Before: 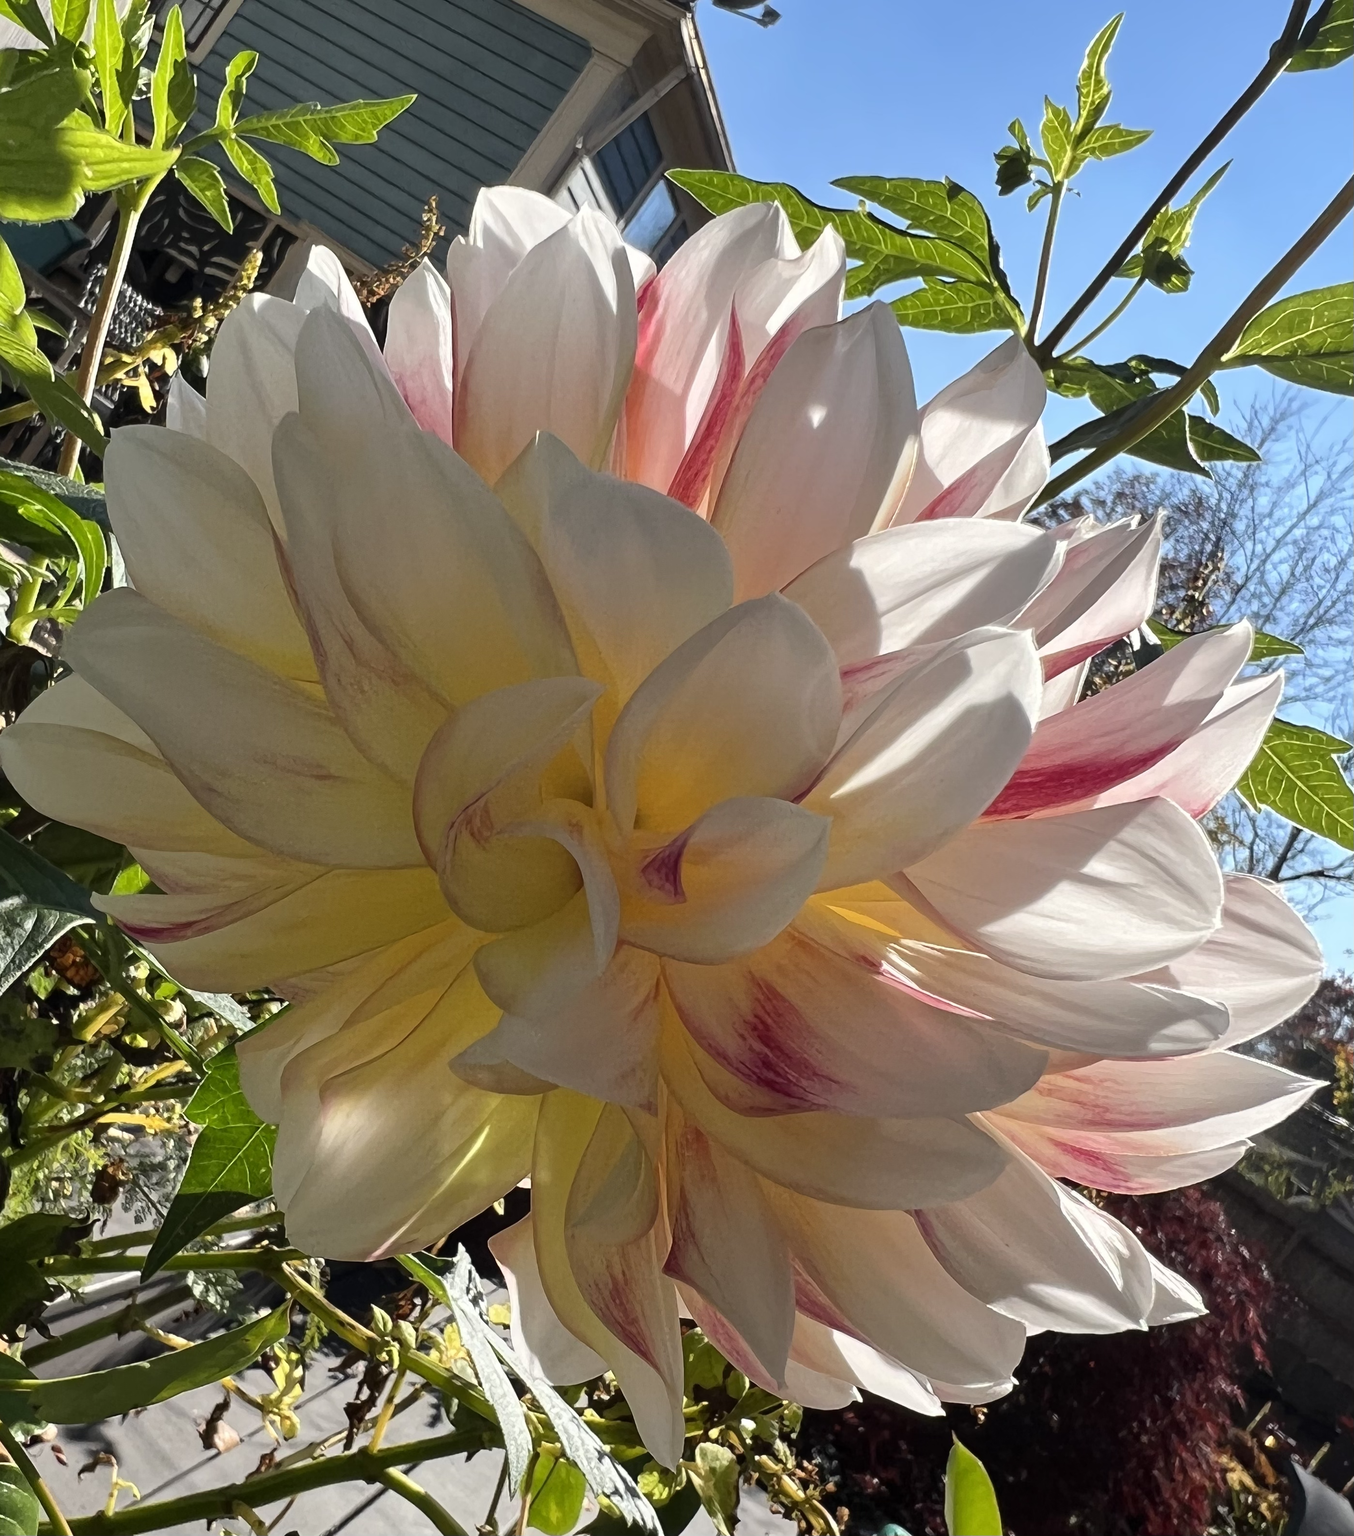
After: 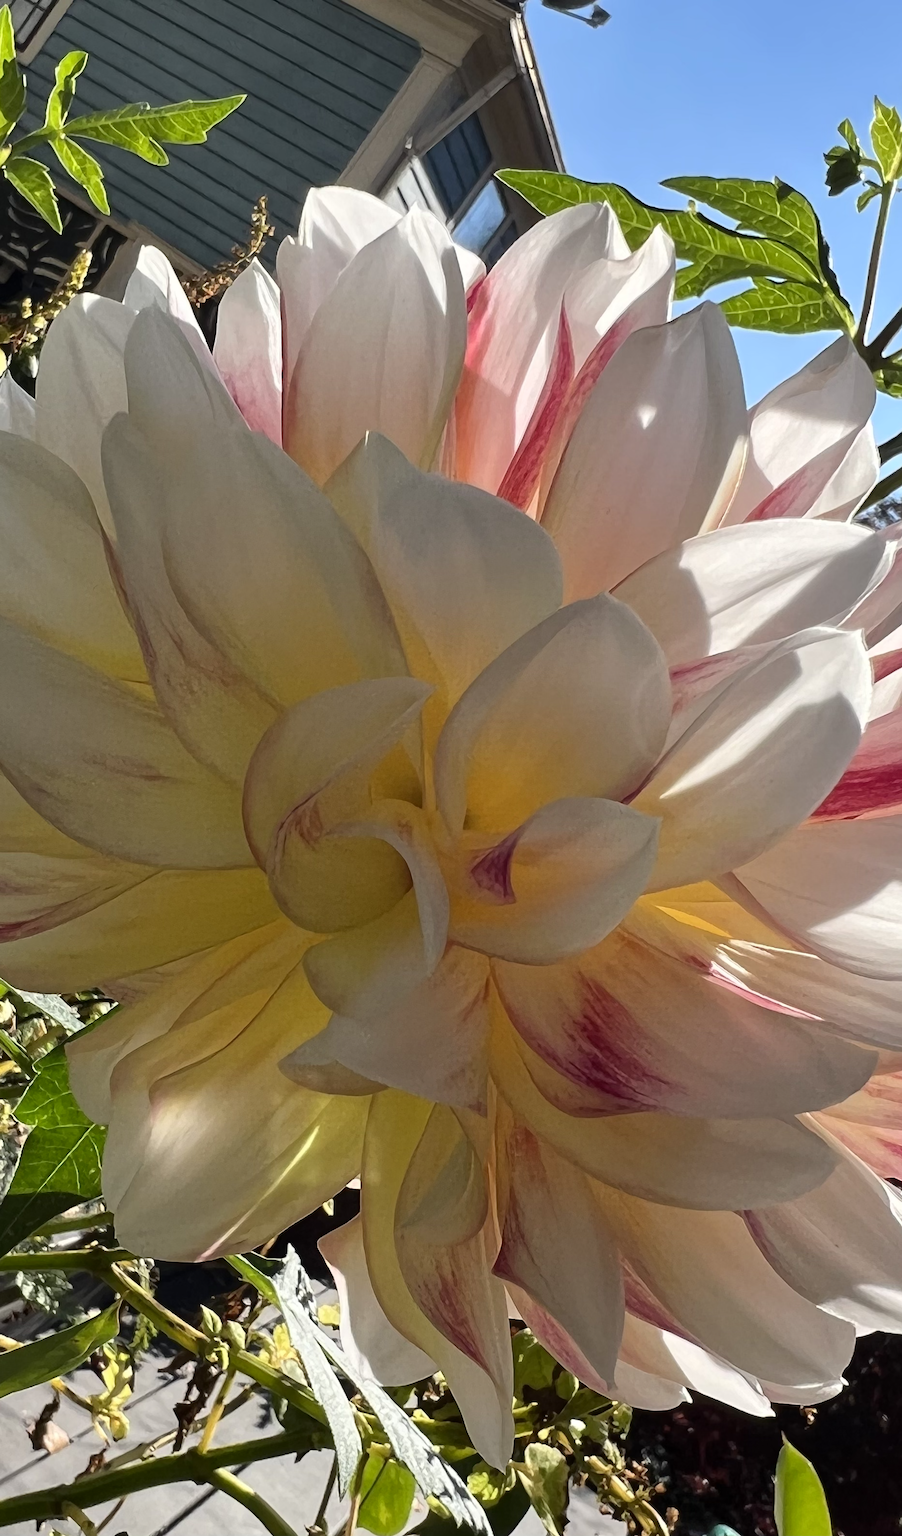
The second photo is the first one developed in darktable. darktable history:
crop and rotate: left 12.648%, right 20.685%
exposure: compensate highlight preservation false
contrast brightness saturation: contrast 0.08, saturation 0.02
